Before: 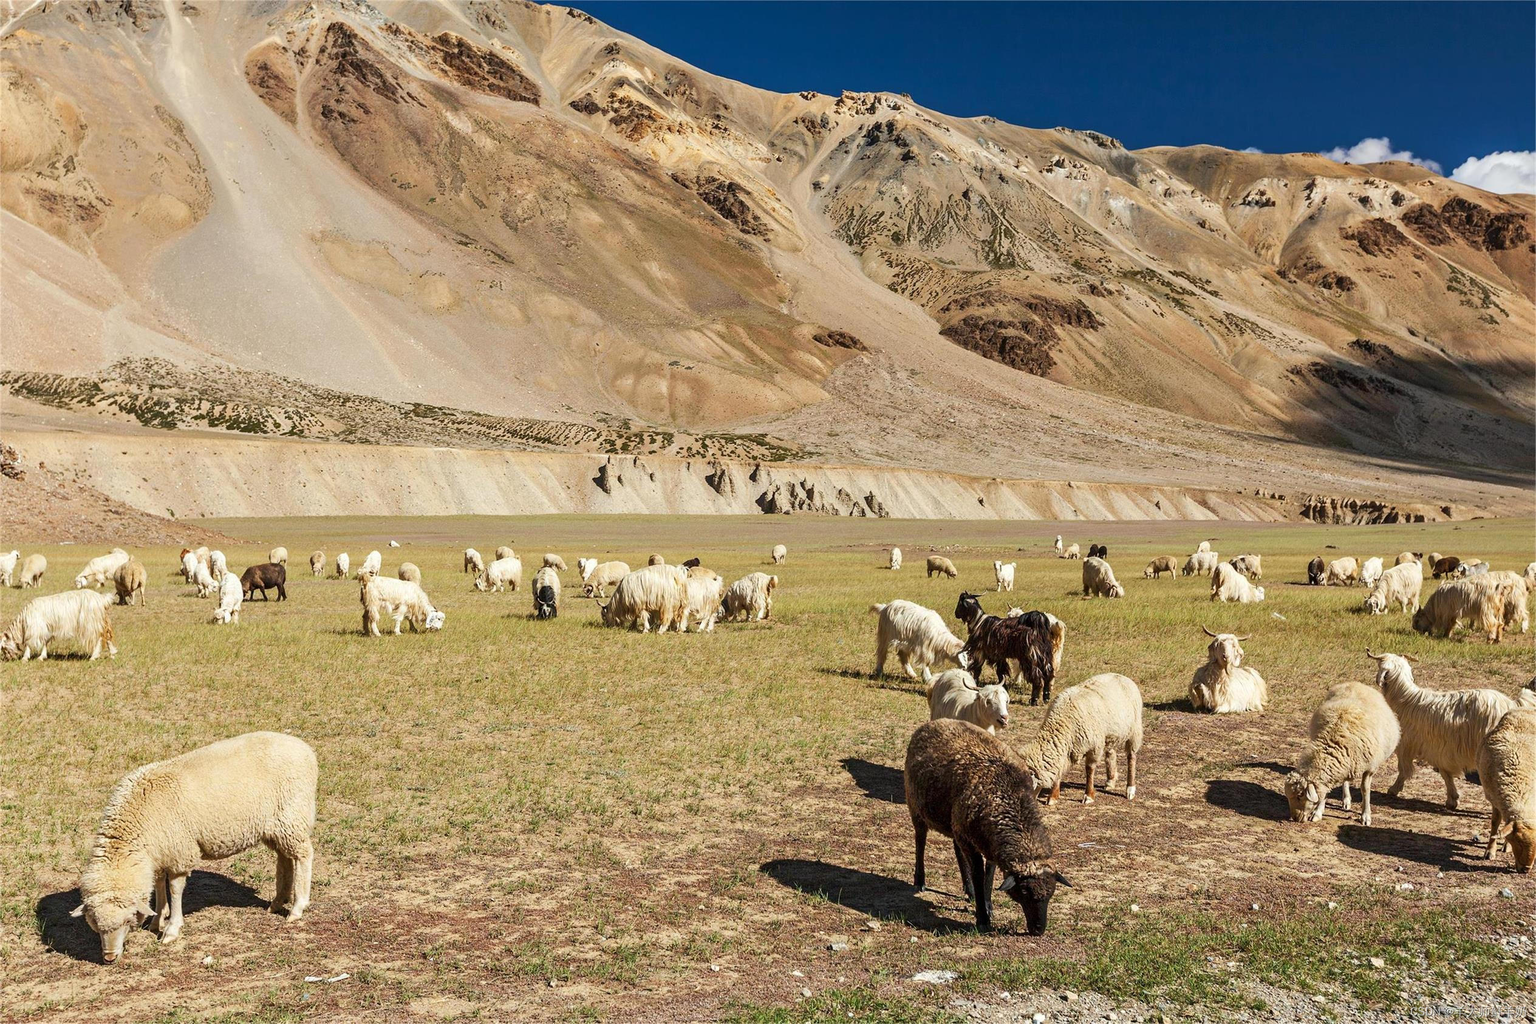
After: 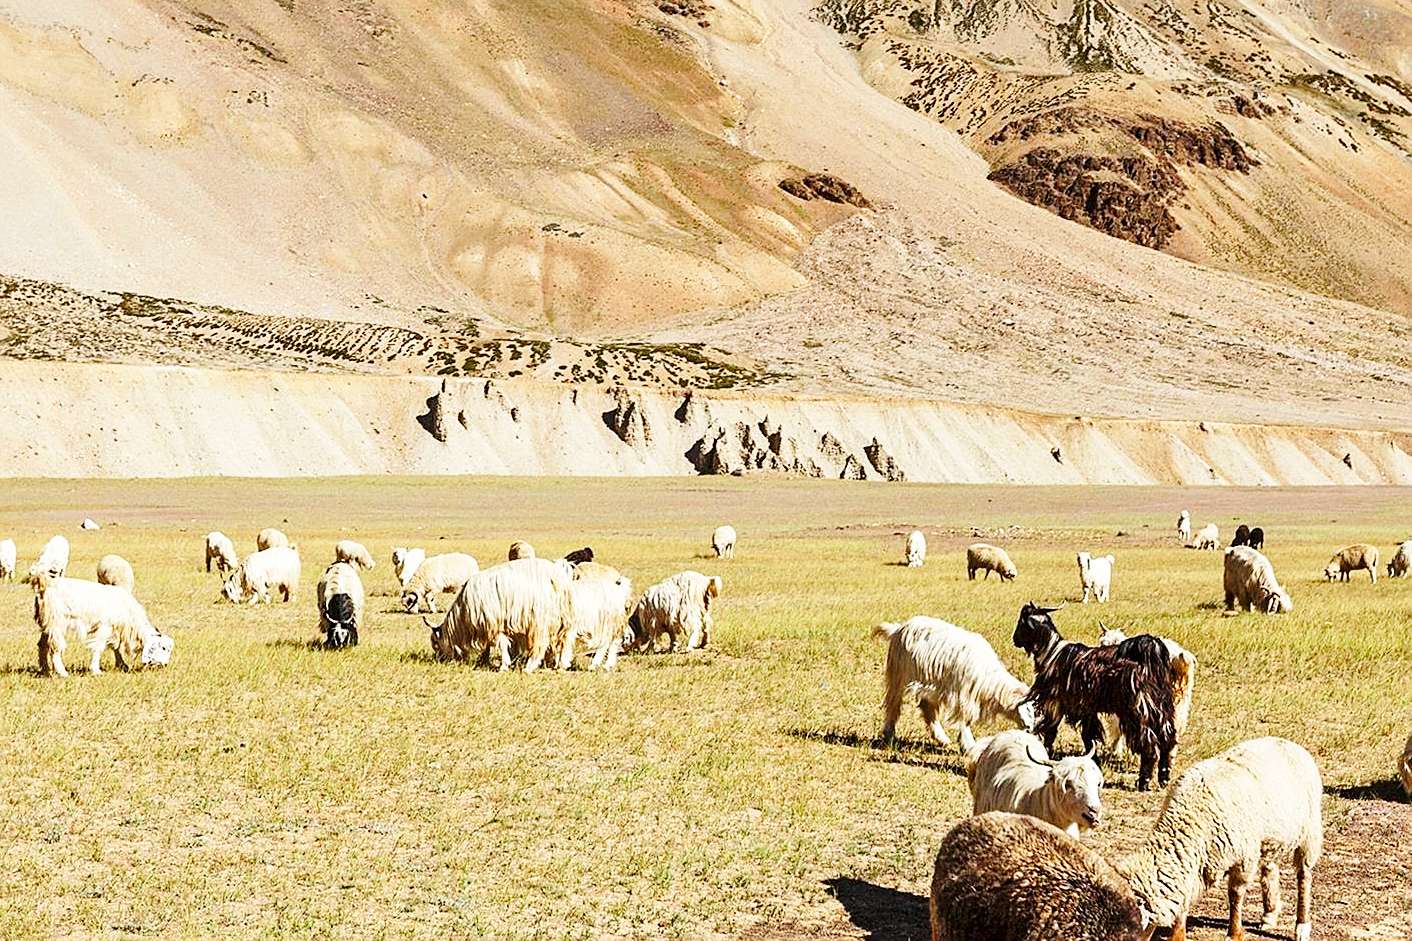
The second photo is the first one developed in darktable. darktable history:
base curve: curves: ch0 [(0, 0) (0.028, 0.03) (0.121, 0.232) (0.46, 0.748) (0.859, 0.968) (1, 1)], preserve colors none
color balance: mode lift, gamma, gain (sRGB), lift [0.97, 1, 1, 1], gamma [1.03, 1, 1, 1]
sharpen: on, module defaults
crop and rotate: left 22.13%, top 22.054%, right 22.026%, bottom 22.102%
